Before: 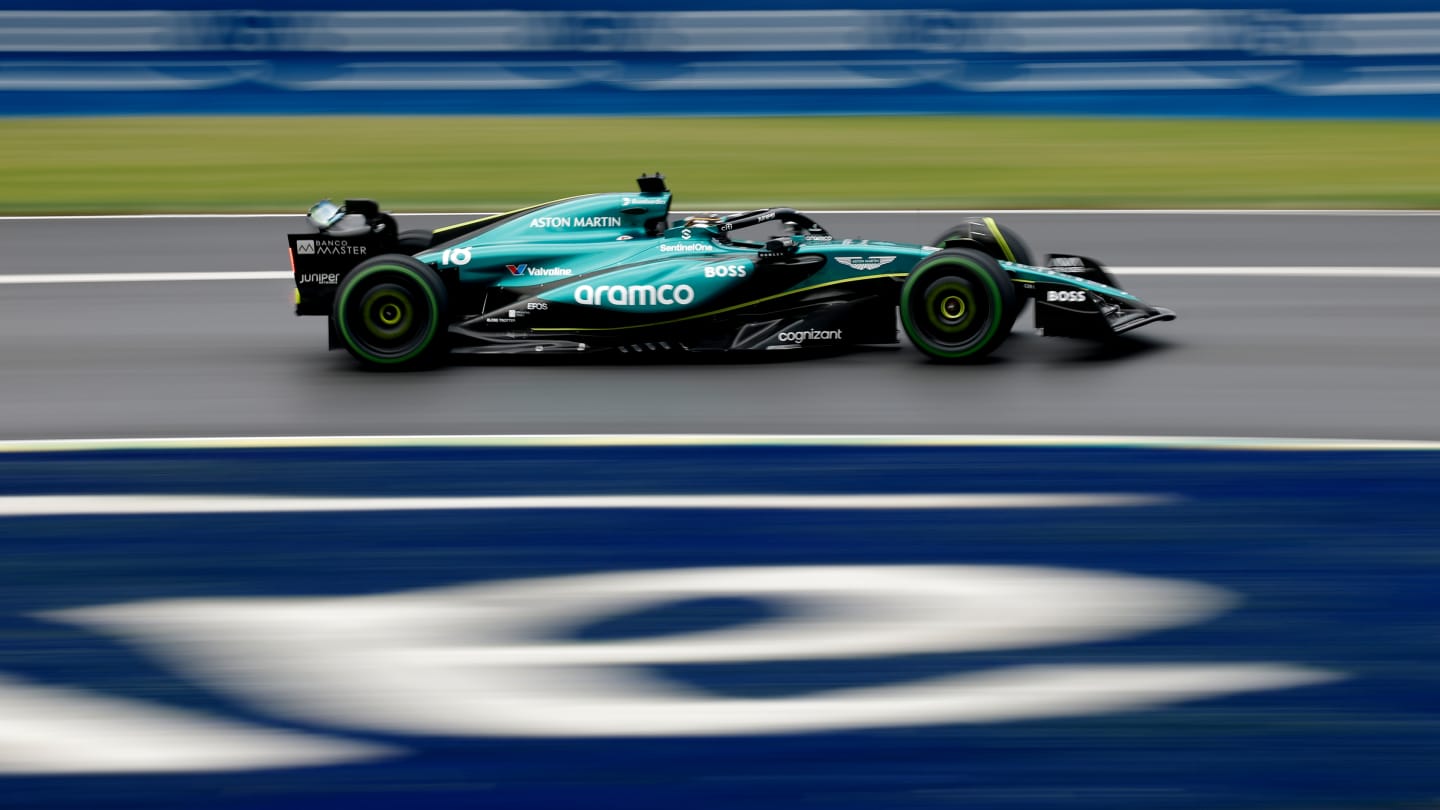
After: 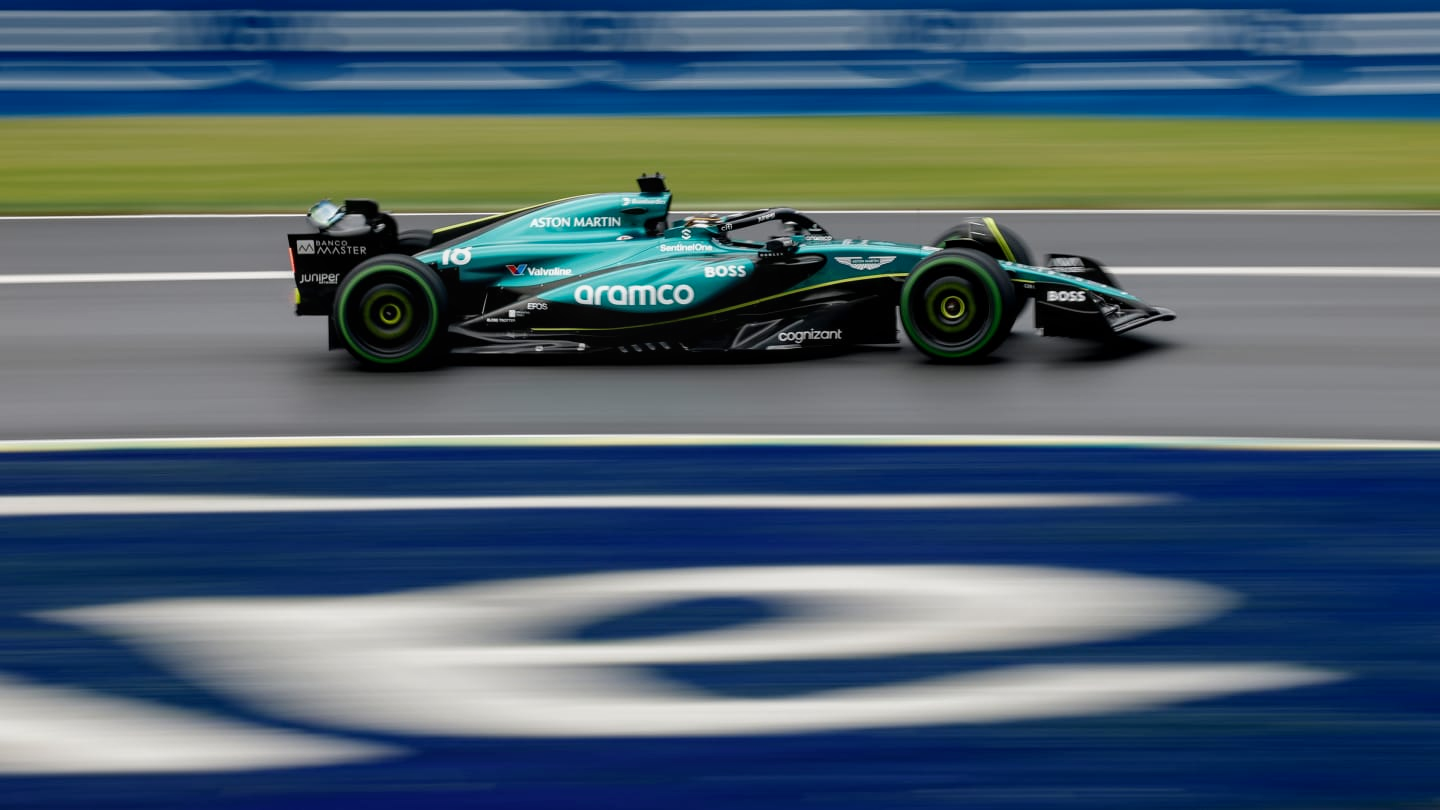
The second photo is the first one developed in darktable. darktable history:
exposure: black level correction 0.002, compensate highlight preservation false
local contrast: detail 110%
